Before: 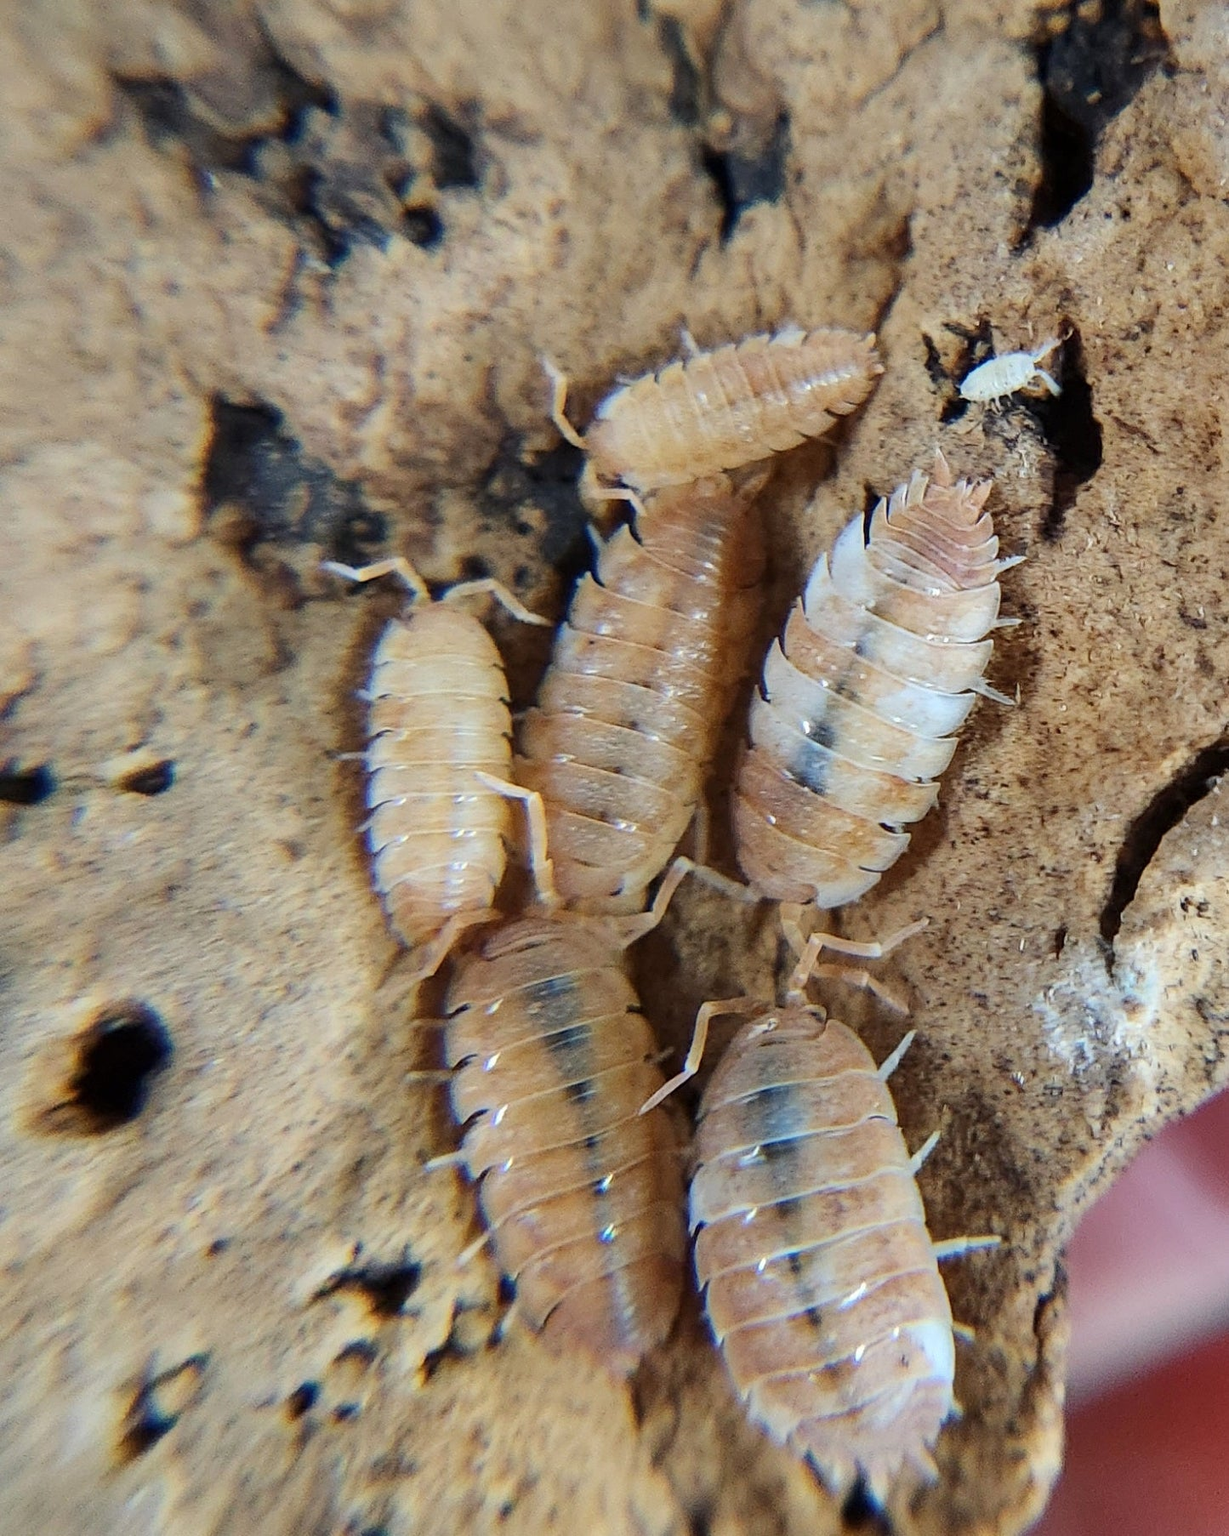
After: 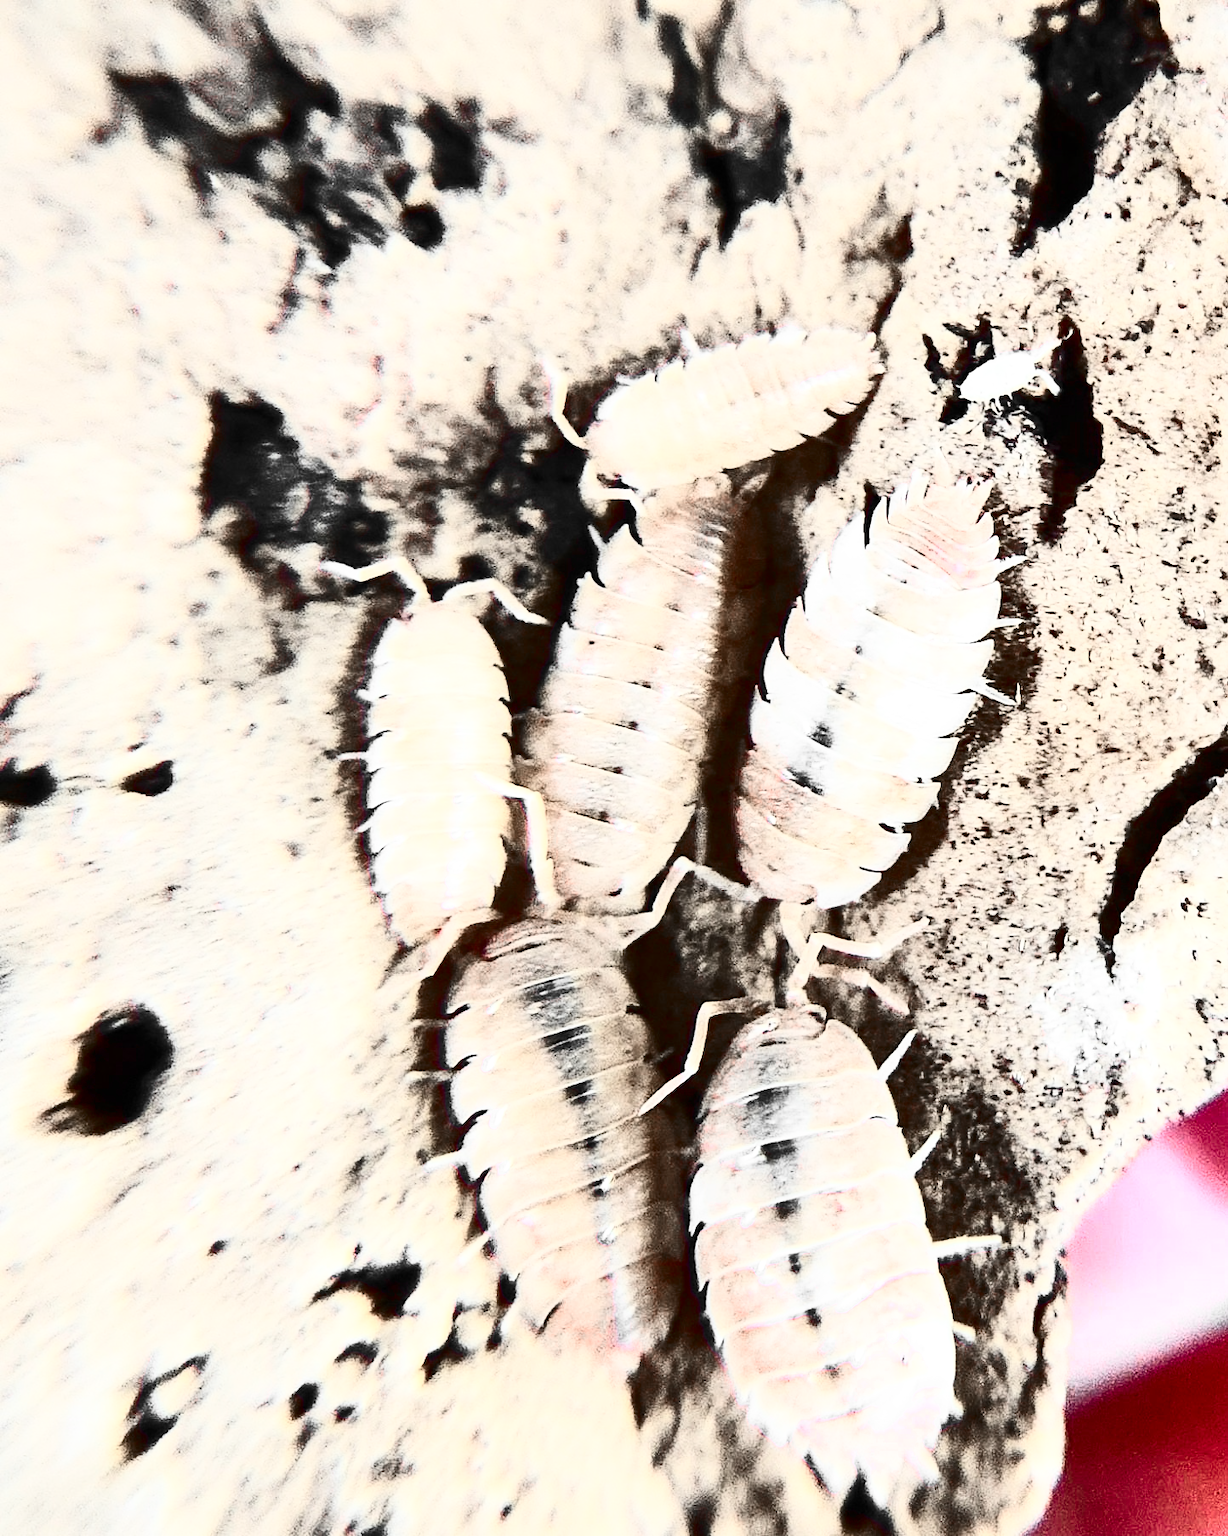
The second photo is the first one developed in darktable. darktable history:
contrast brightness saturation: contrast 0.93, brightness 0.2
color zones: curves: ch1 [(0, 0.831) (0.08, 0.771) (0.157, 0.268) (0.241, 0.207) (0.562, -0.005) (0.714, -0.013) (0.876, 0.01) (1, 0.831)]
exposure: black level correction 0, exposure 0.6 EV, compensate exposure bias true, compensate highlight preservation false
